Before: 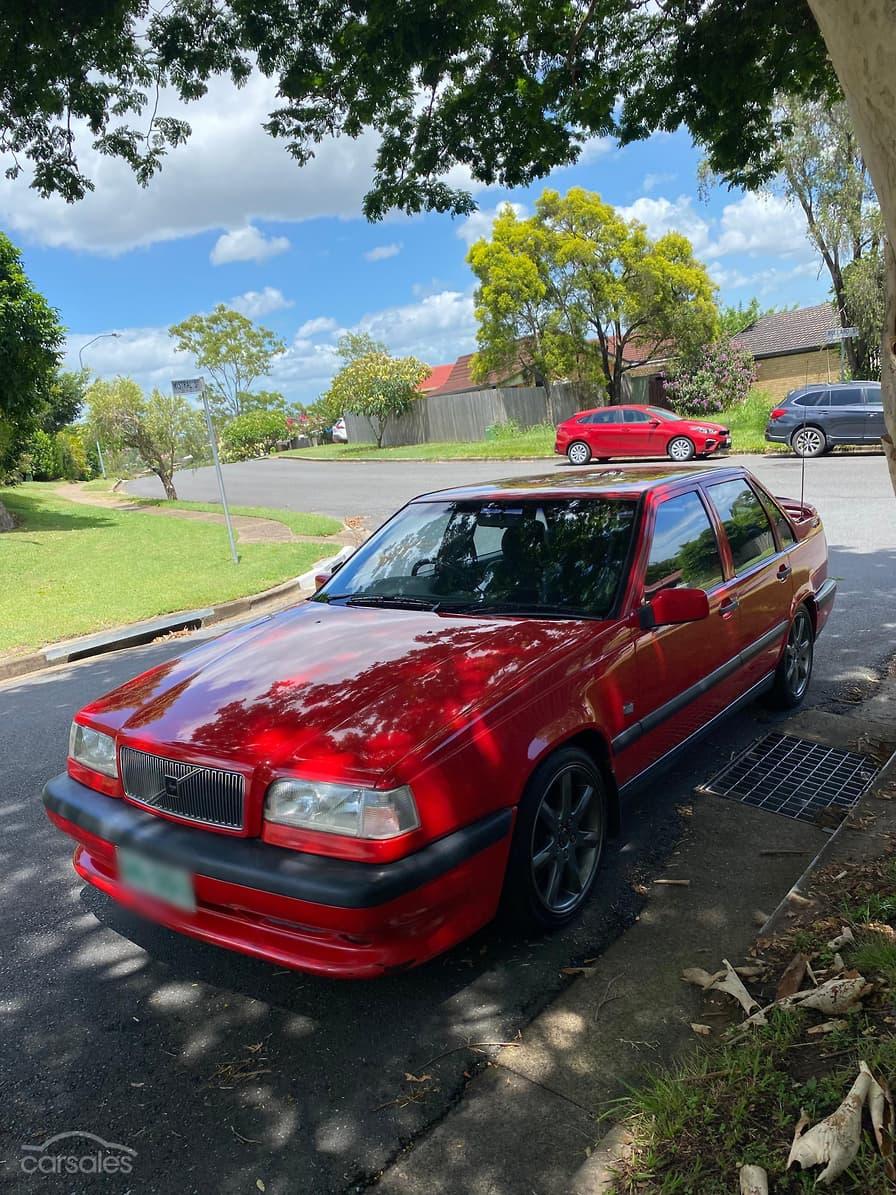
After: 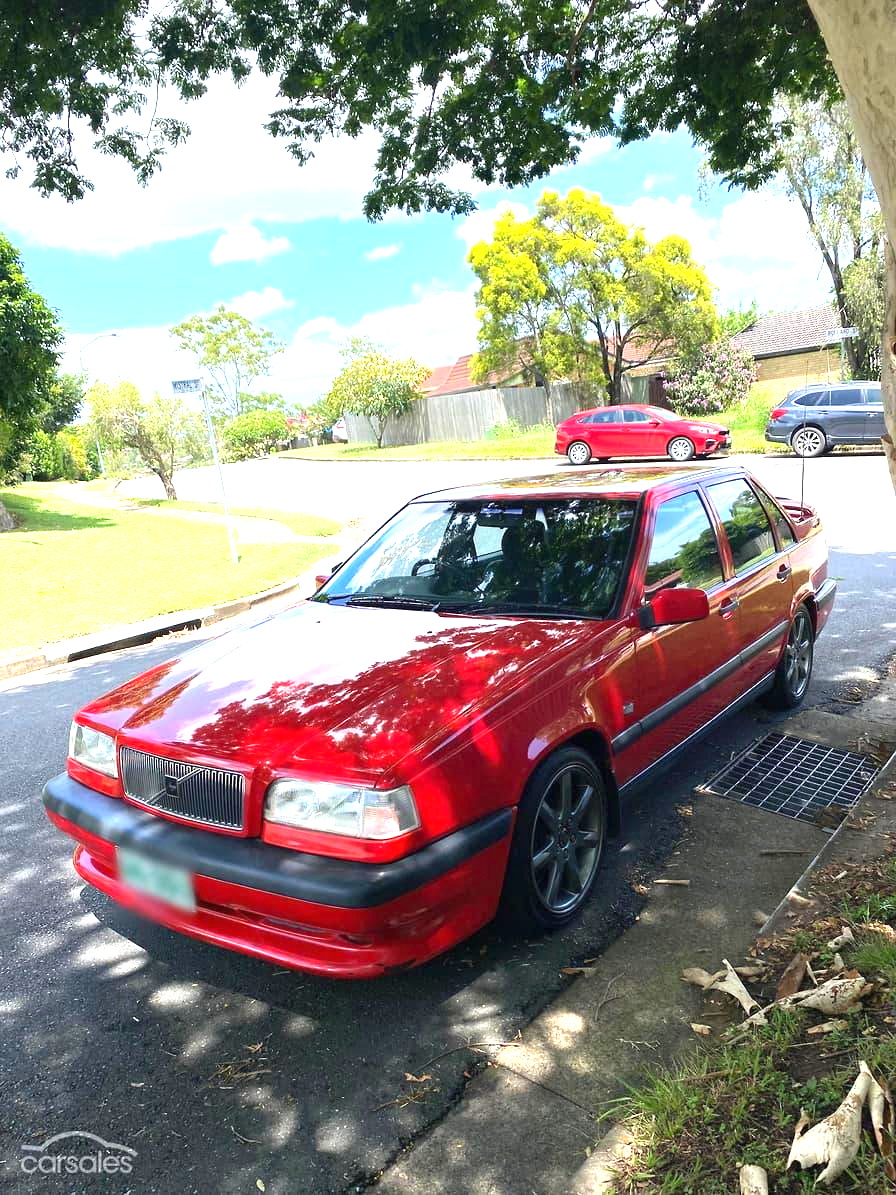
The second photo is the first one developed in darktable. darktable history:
exposure: black level correction 0, exposure 1.486 EV, compensate highlight preservation false
